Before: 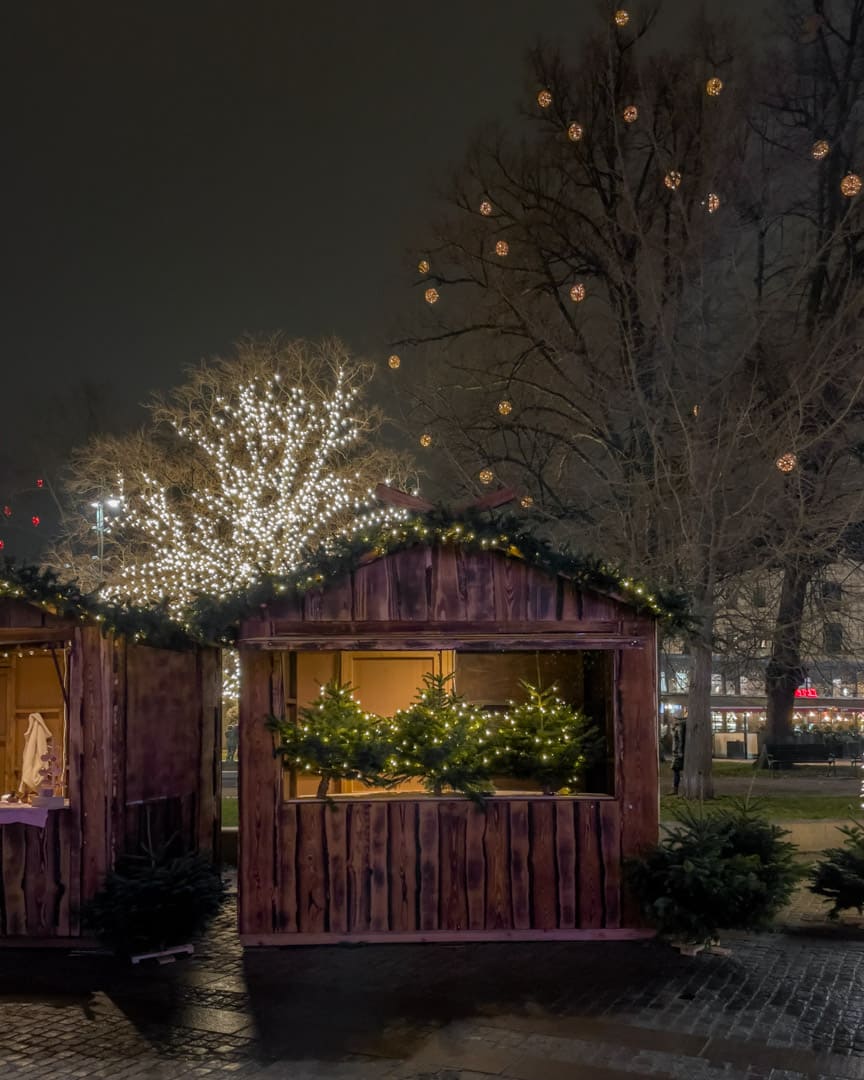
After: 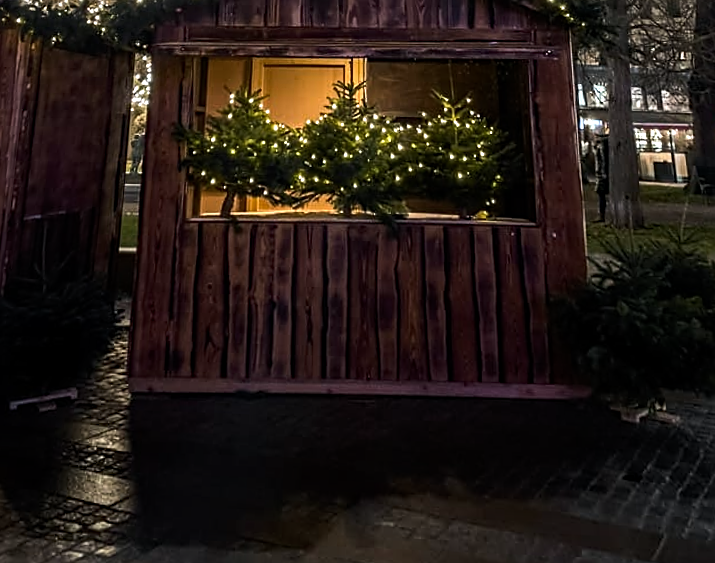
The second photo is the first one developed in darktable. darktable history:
haze removal: compatibility mode true, adaptive false
sharpen: on, module defaults
crop and rotate: top 46.237%
rotate and perspective: rotation 0.72°, lens shift (vertical) -0.352, lens shift (horizontal) -0.051, crop left 0.152, crop right 0.859, crop top 0.019, crop bottom 0.964
tone equalizer: -8 EV -1.08 EV, -7 EV -1.01 EV, -6 EV -0.867 EV, -5 EV -0.578 EV, -3 EV 0.578 EV, -2 EV 0.867 EV, -1 EV 1.01 EV, +0 EV 1.08 EV, edges refinement/feathering 500, mask exposure compensation -1.57 EV, preserve details no
